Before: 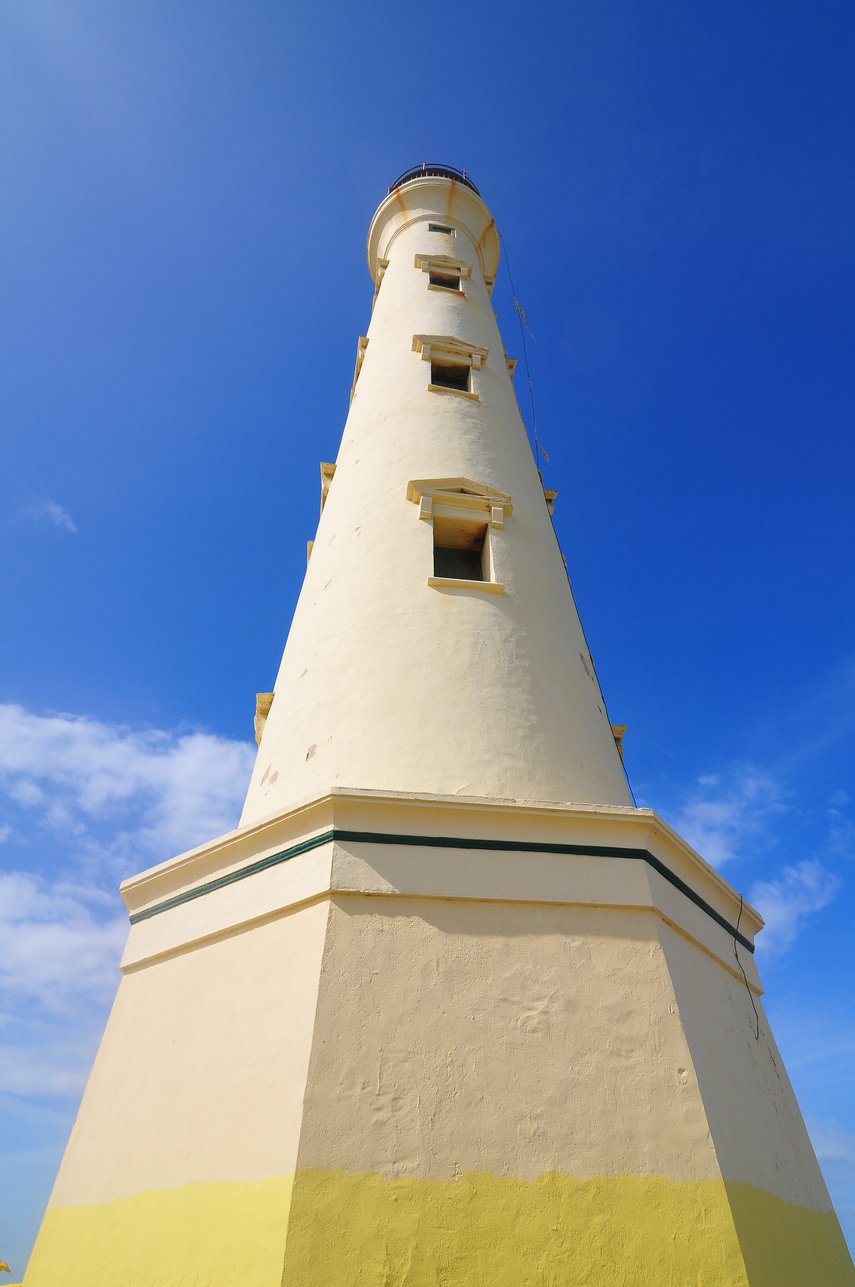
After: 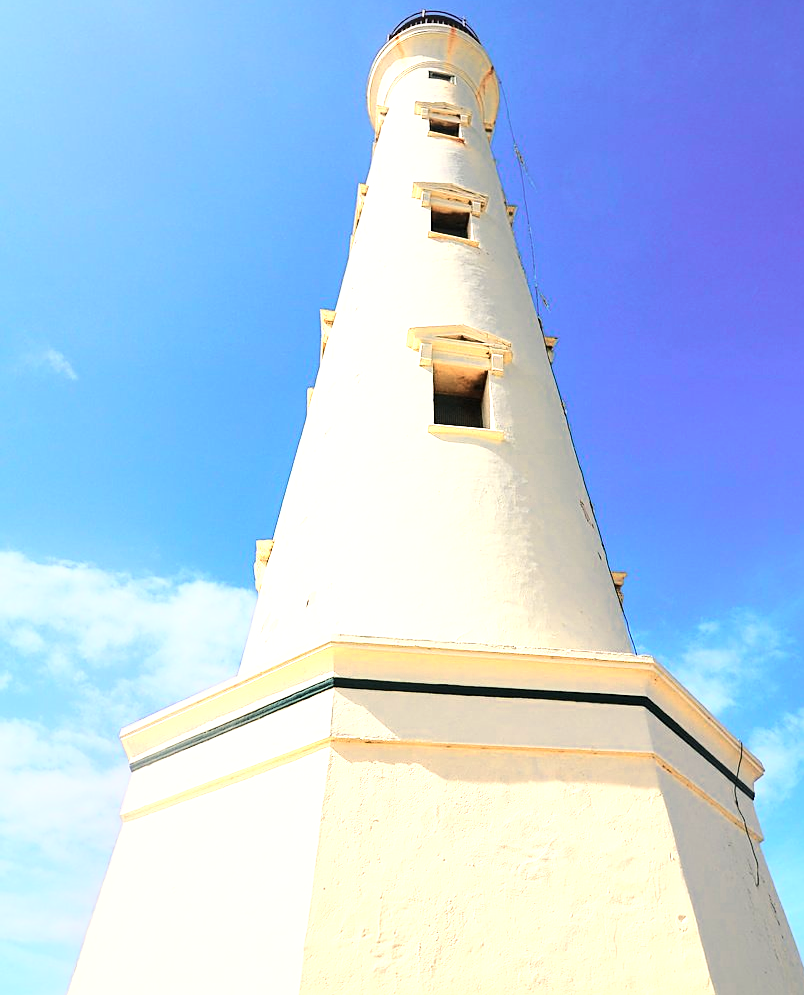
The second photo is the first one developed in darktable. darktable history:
crop and rotate: angle 0.046°, top 11.852%, right 5.835%, bottom 10.729%
tone equalizer: on, module defaults
sharpen: on, module defaults
color zones: curves: ch0 [(0.018, 0.548) (0.224, 0.64) (0.425, 0.447) (0.675, 0.575) (0.732, 0.579)]; ch1 [(0.066, 0.487) (0.25, 0.5) (0.404, 0.43) (0.75, 0.421) (0.956, 0.421)]; ch2 [(0.044, 0.561) (0.215, 0.465) (0.399, 0.544) (0.465, 0.548) (0.614, 0.447) (0.724, 0.43) (0.882, 0.623) (0.956, 0.632)]
base curve: curves: ch0 [(0, 0) (0.032, 0.037) (0.105, 0.228) (0.435, 0.76) (0.856, 0.983) (1, 1)], preserve colors average RGB
exposure: black level correction 0.001, compensate exposure bias true, compensate highlight preservation false
